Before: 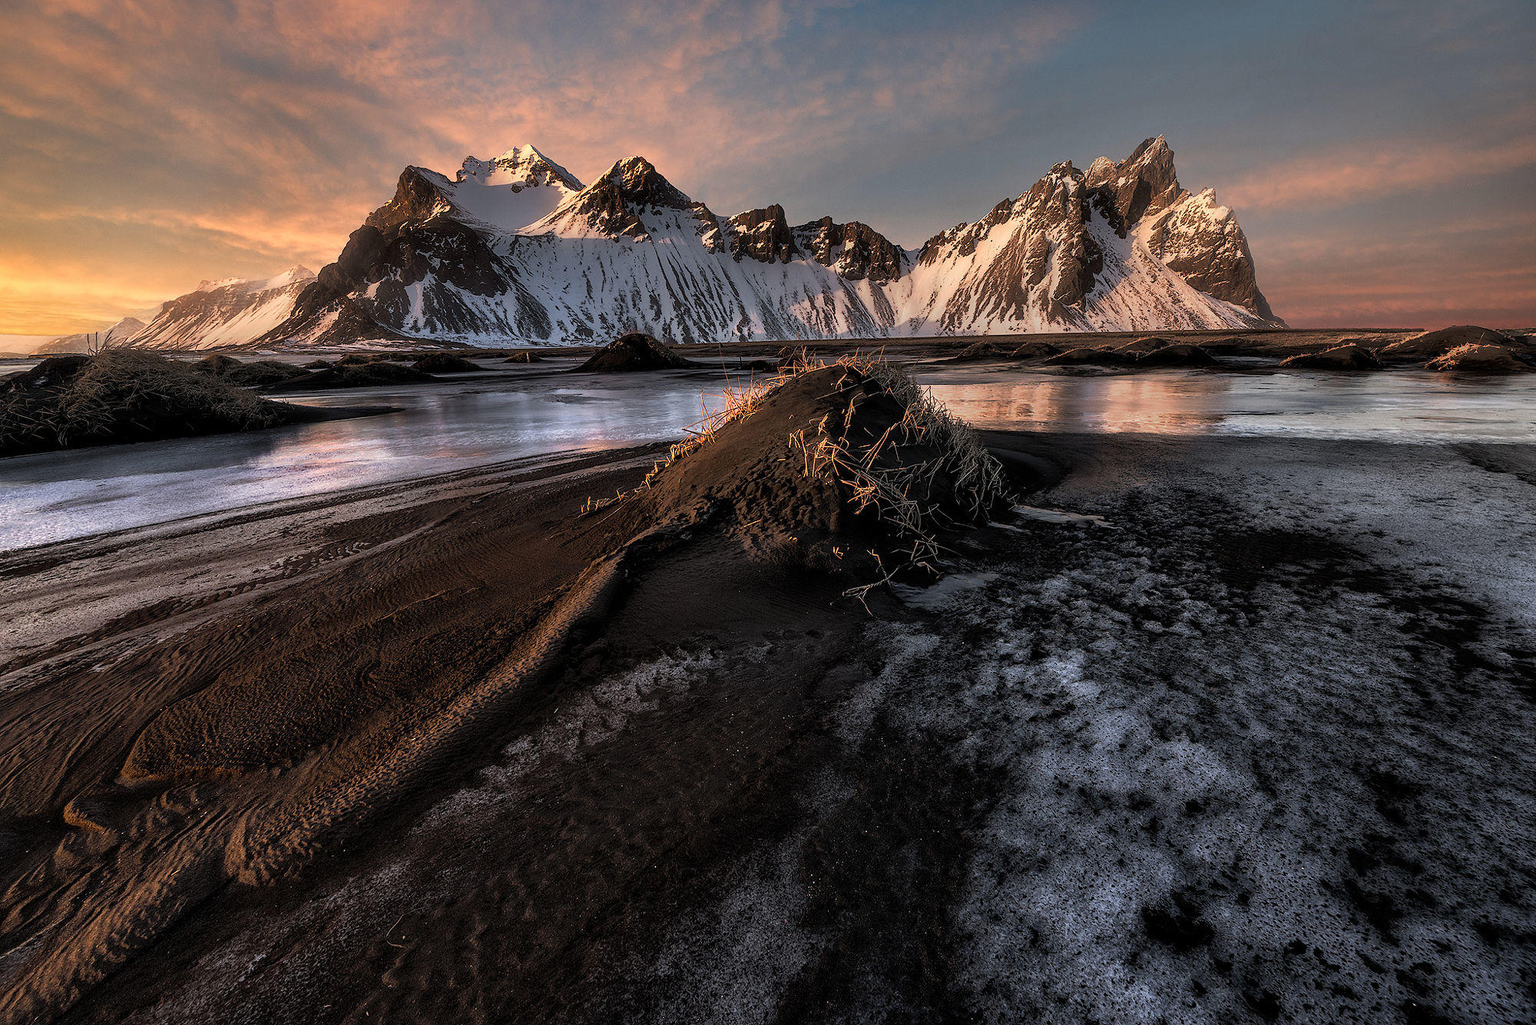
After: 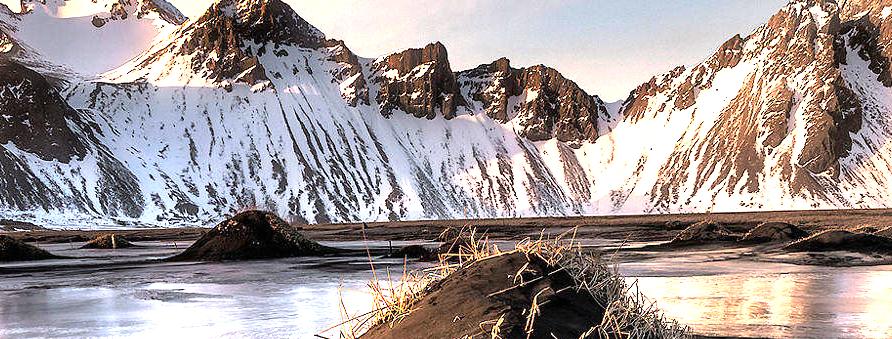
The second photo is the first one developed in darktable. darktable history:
crop: left 28.742%, top 16.798%, right 26.65%, bottom 57.795%
contrast brightness saturation: contrast 0.042, saturation 0.072
exposure: black level correction 0, exposure 1.461 EV, compensate exposure bias true, compensate highlight preservation false
tone equalizer: -8 EV -0.442 EV, -7 EV -0.356 EV, -6 EV -0.365 EV, -5 EV -0.255 EV, -3 EV 0.237 EV, -2 EV 0.315 EV, -1 EV 0.387 EV, +0 EV 0.416 EV
